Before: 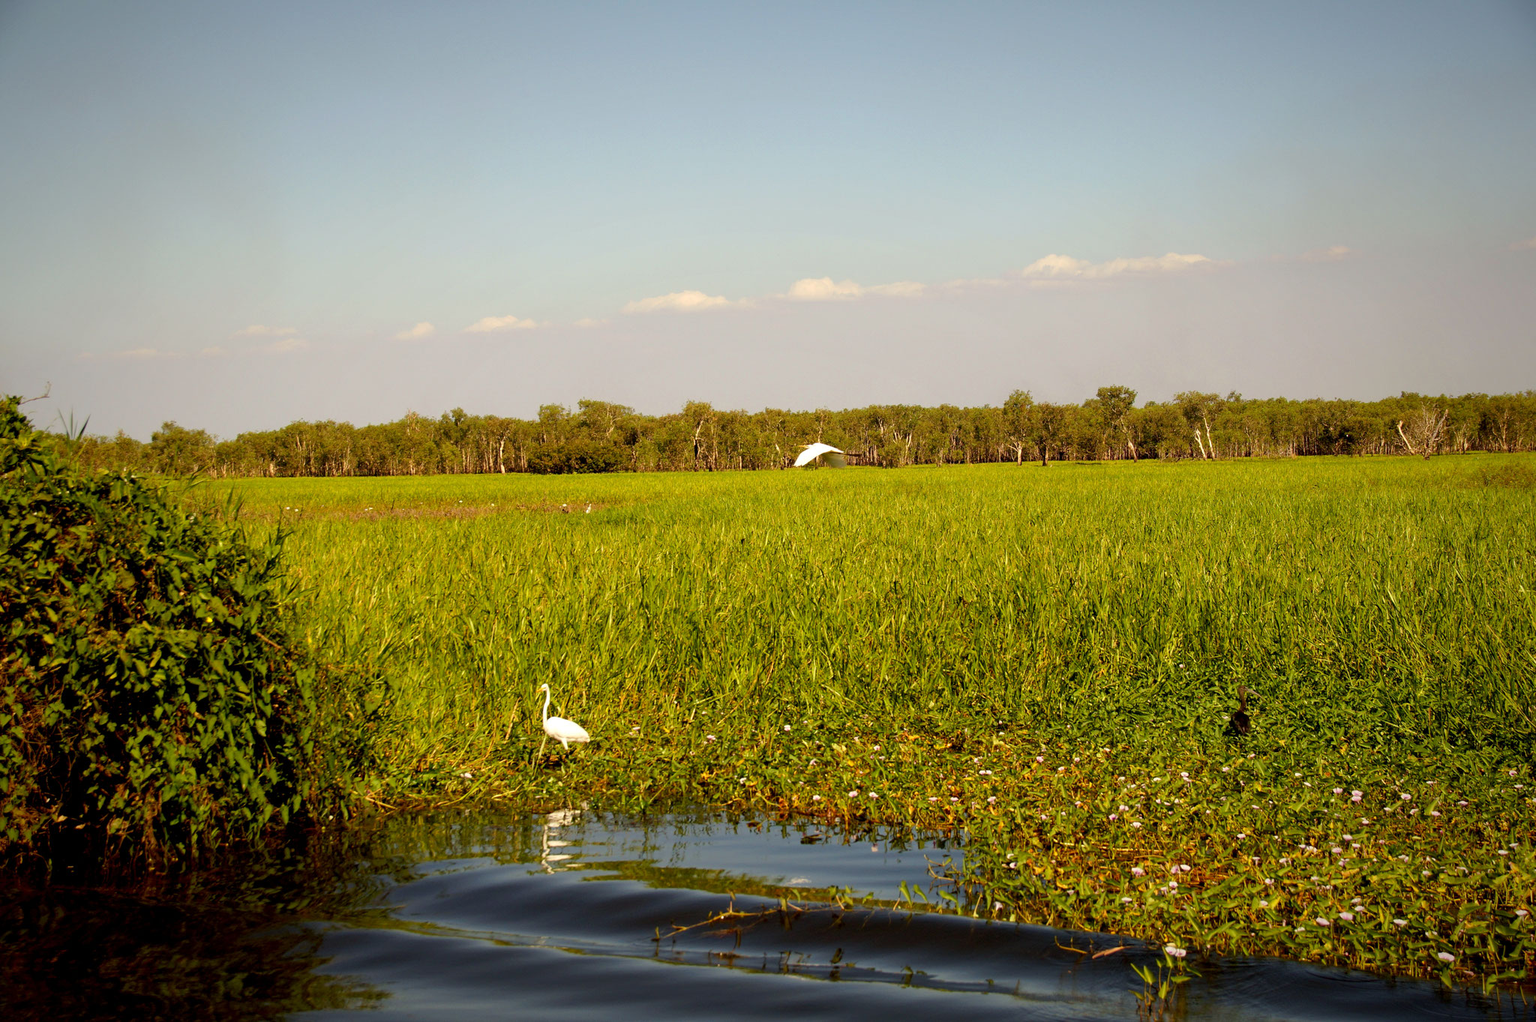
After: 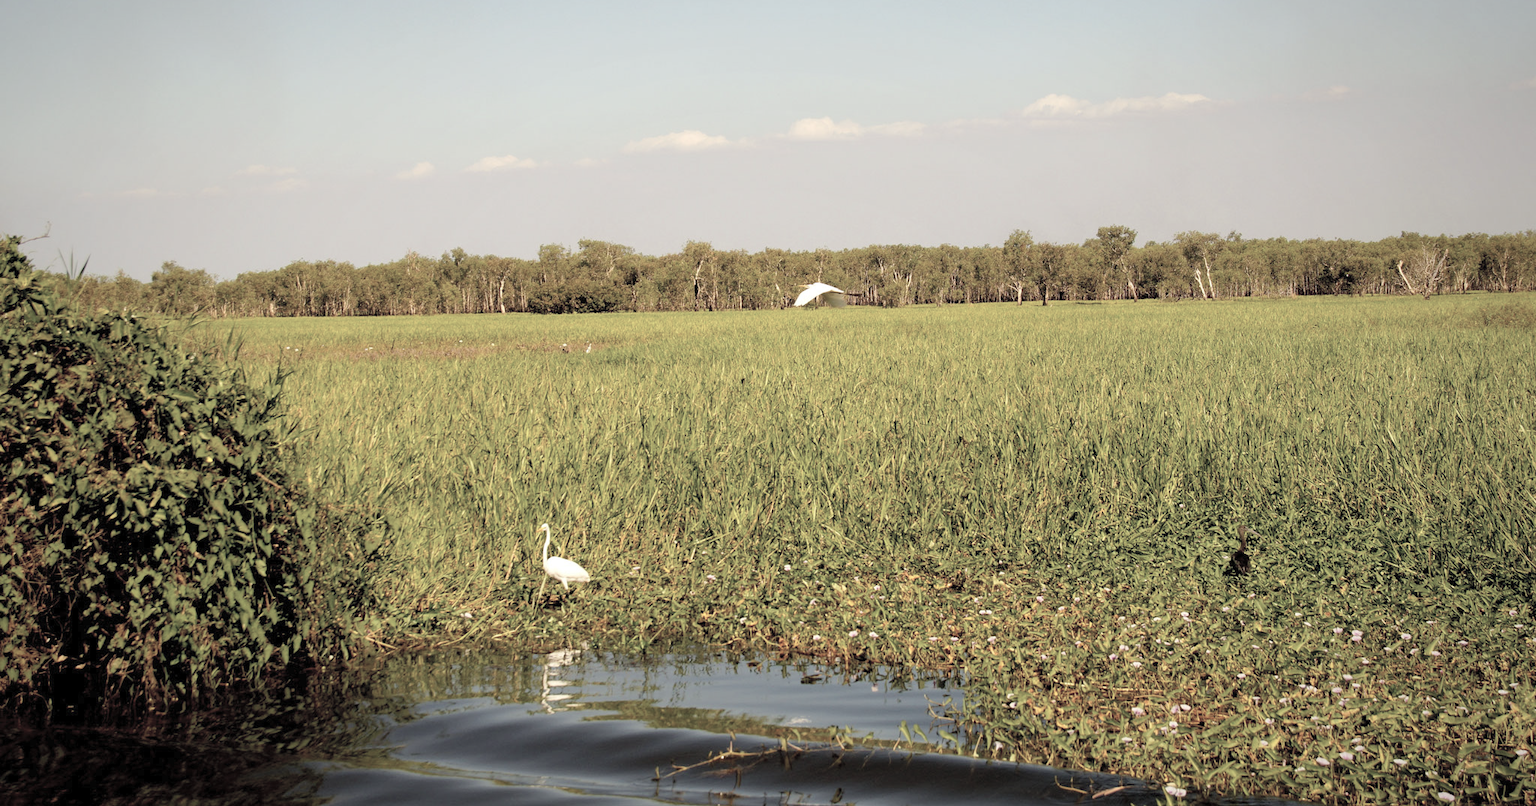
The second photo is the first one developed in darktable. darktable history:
crop and rotate: top 15.741%, bottom 5.345%
contrast brightness saturation: brightness 0.183, saturation -0.486
